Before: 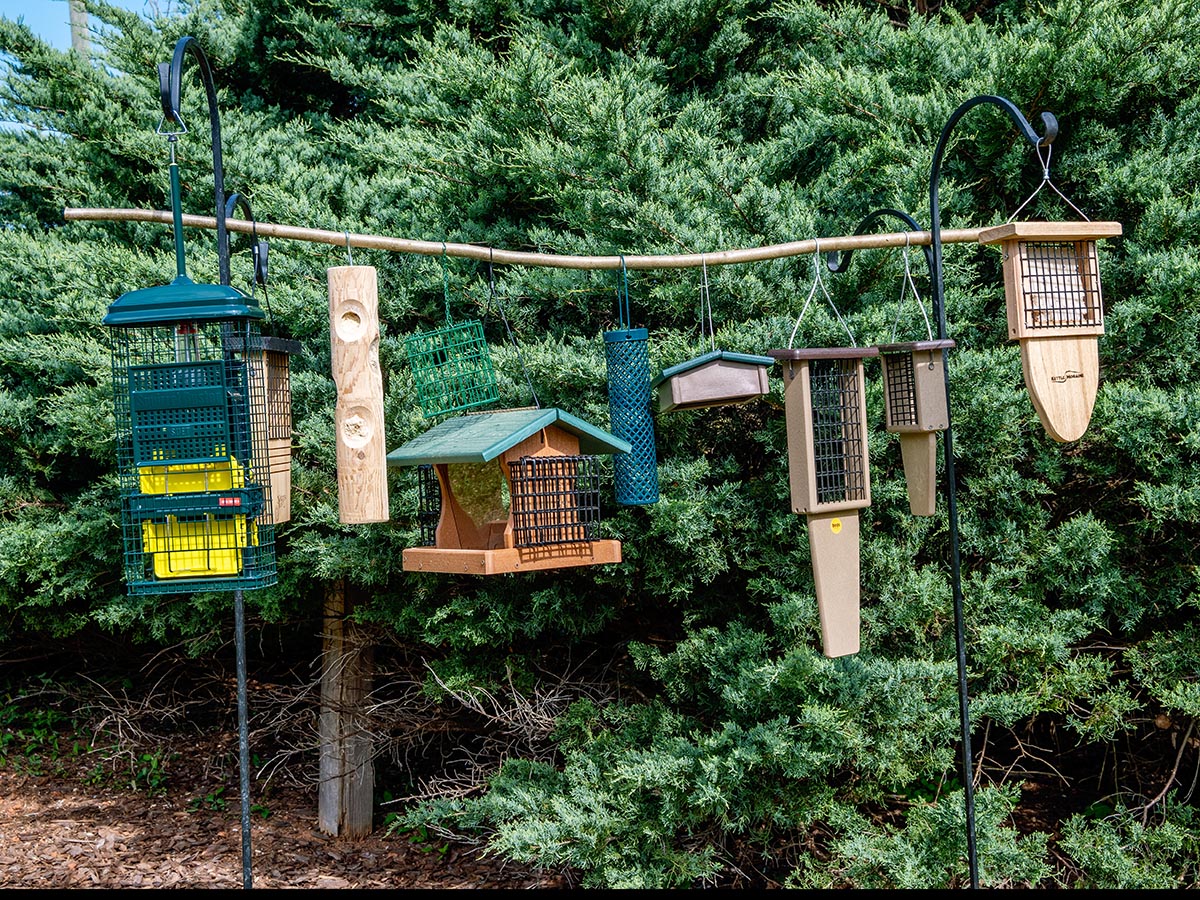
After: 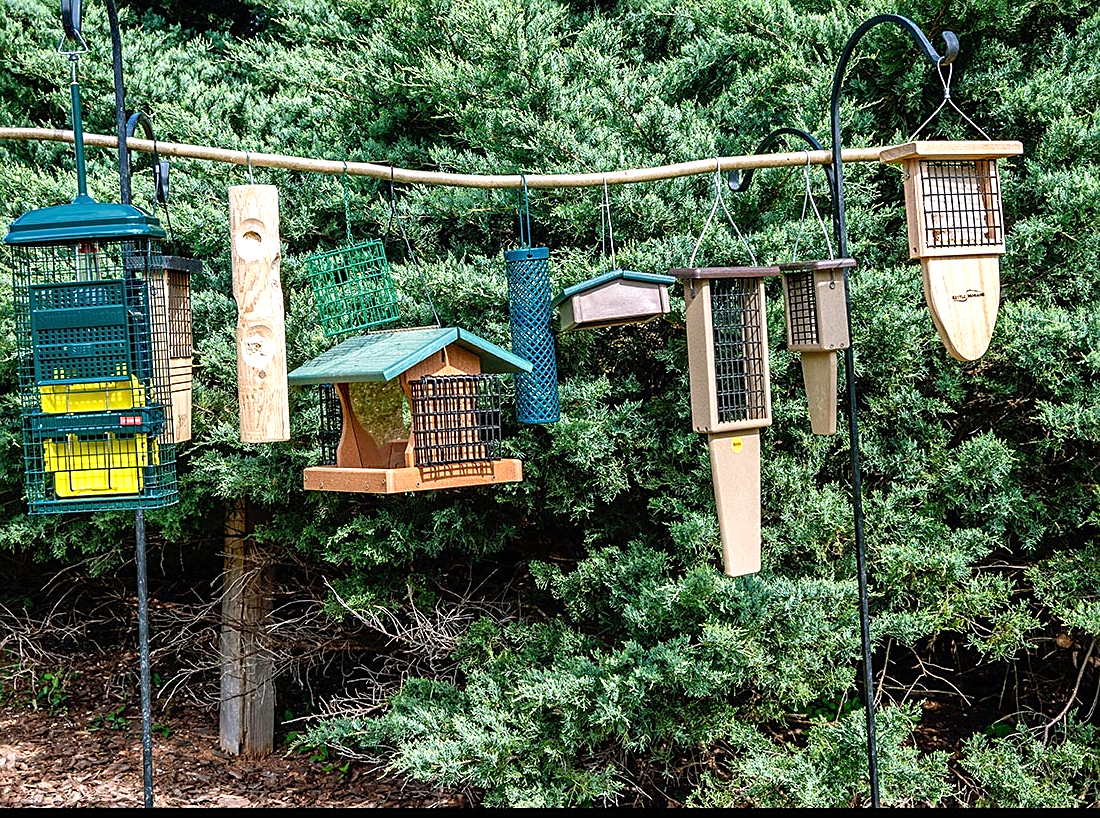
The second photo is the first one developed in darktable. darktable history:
crop and rotate: left 8.284%, top 9.016%
exposure: black level correction 0, exposure 0.5 EV, compensate highlight preservation false
sharpen: on, module defaults
